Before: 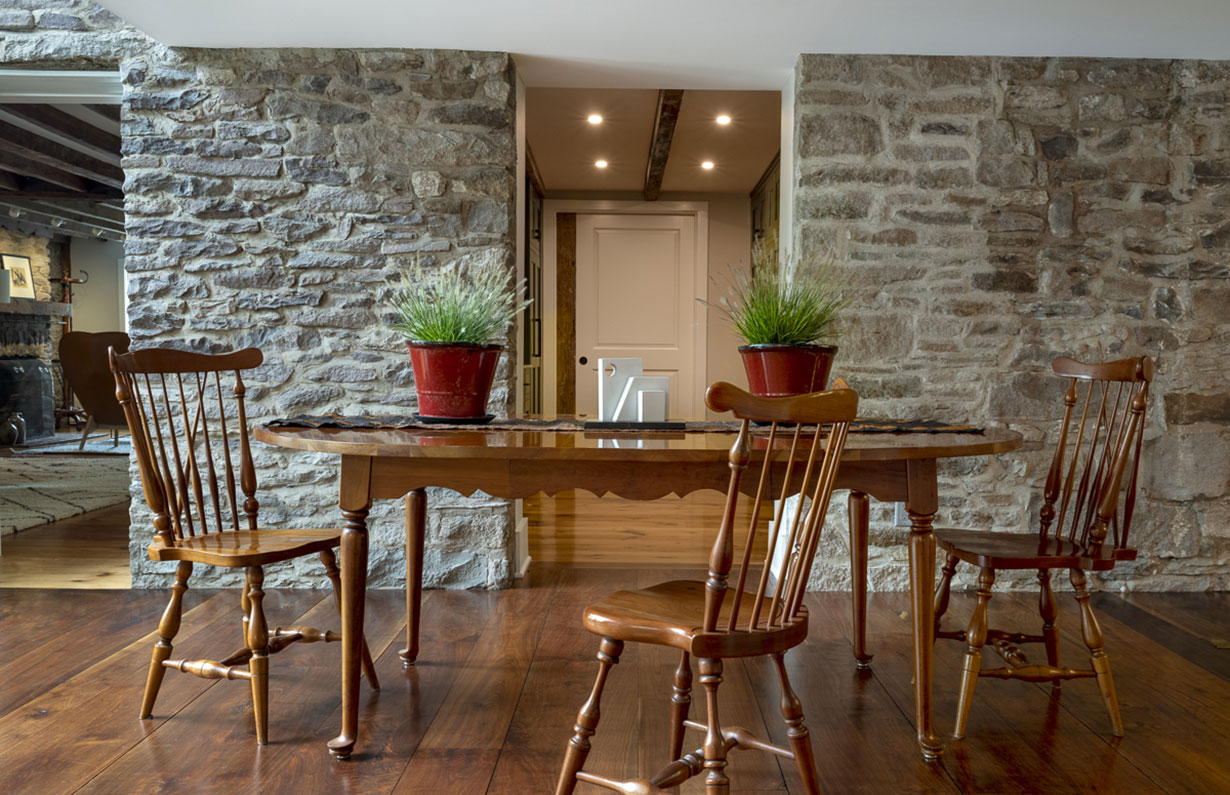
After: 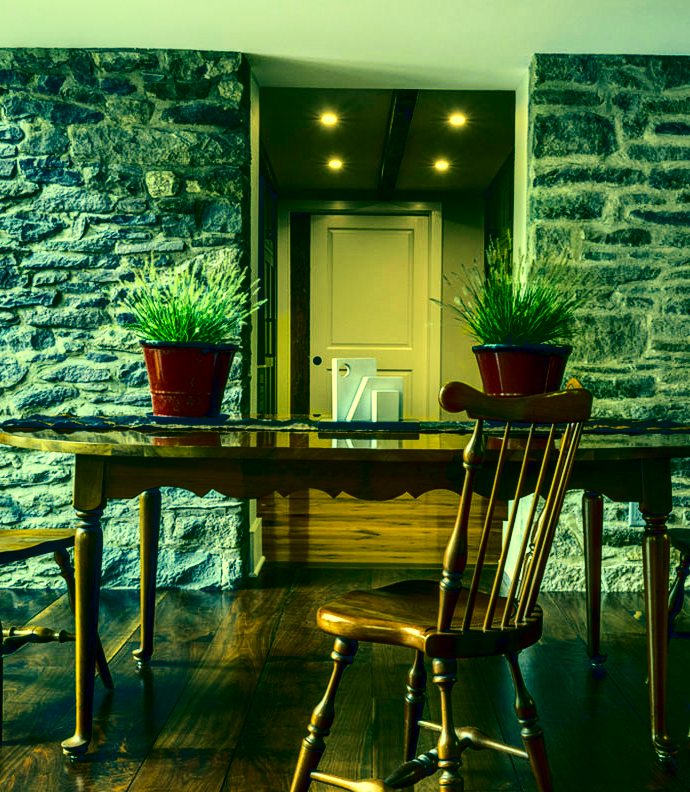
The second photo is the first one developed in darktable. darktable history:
crop: left 21.674%, right 22.086%
contrast brightness saturation: contrast 0.19, brightness -0.11, saturation 0.21
tone curve: curves: ch0 [(0, 0.023) (0.132, 0.075) (0.251, 0.186) (0.441, 0.476) (0.662, 0.757) (0.849, 0.927) (1, 0.99)]; ch1 [(0, 0) (0.447, 0.411) (0.483, 0.469) (0.498, 0.496) (0.518, 0.514) (0.561, 0.59) (0.606, 0.659) (0.657, 0.725) (0.869, 0.916) (1, 1)]; ch2 [(0, 0) (0.307, 0.315) (0.425, 0.438) (0.483, 0.477) (0.503, 0.503) (0.526, 0.553) (0.552, 0.601) (0.615, 0.669) (0.703, 0.797) (0.985, 0.966)], color space Lab, independent channels
local contrast: detail 142%
color correction: highlights a* -15.58, highlights b* 40, shadows a* -40, shadows b* -26.18
